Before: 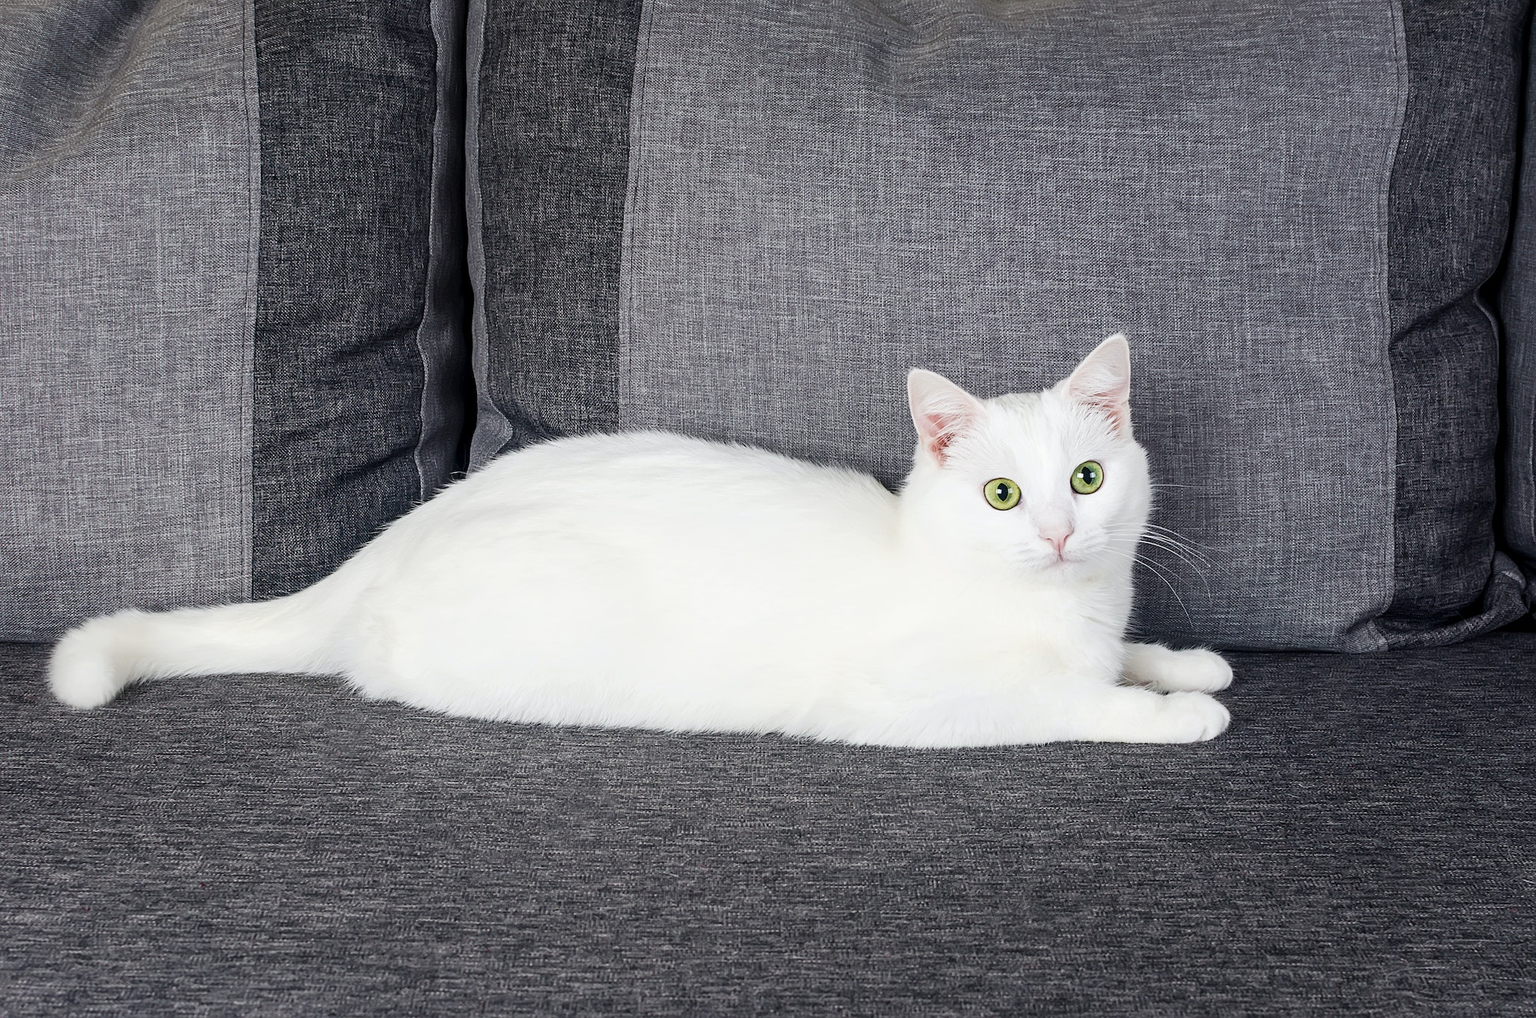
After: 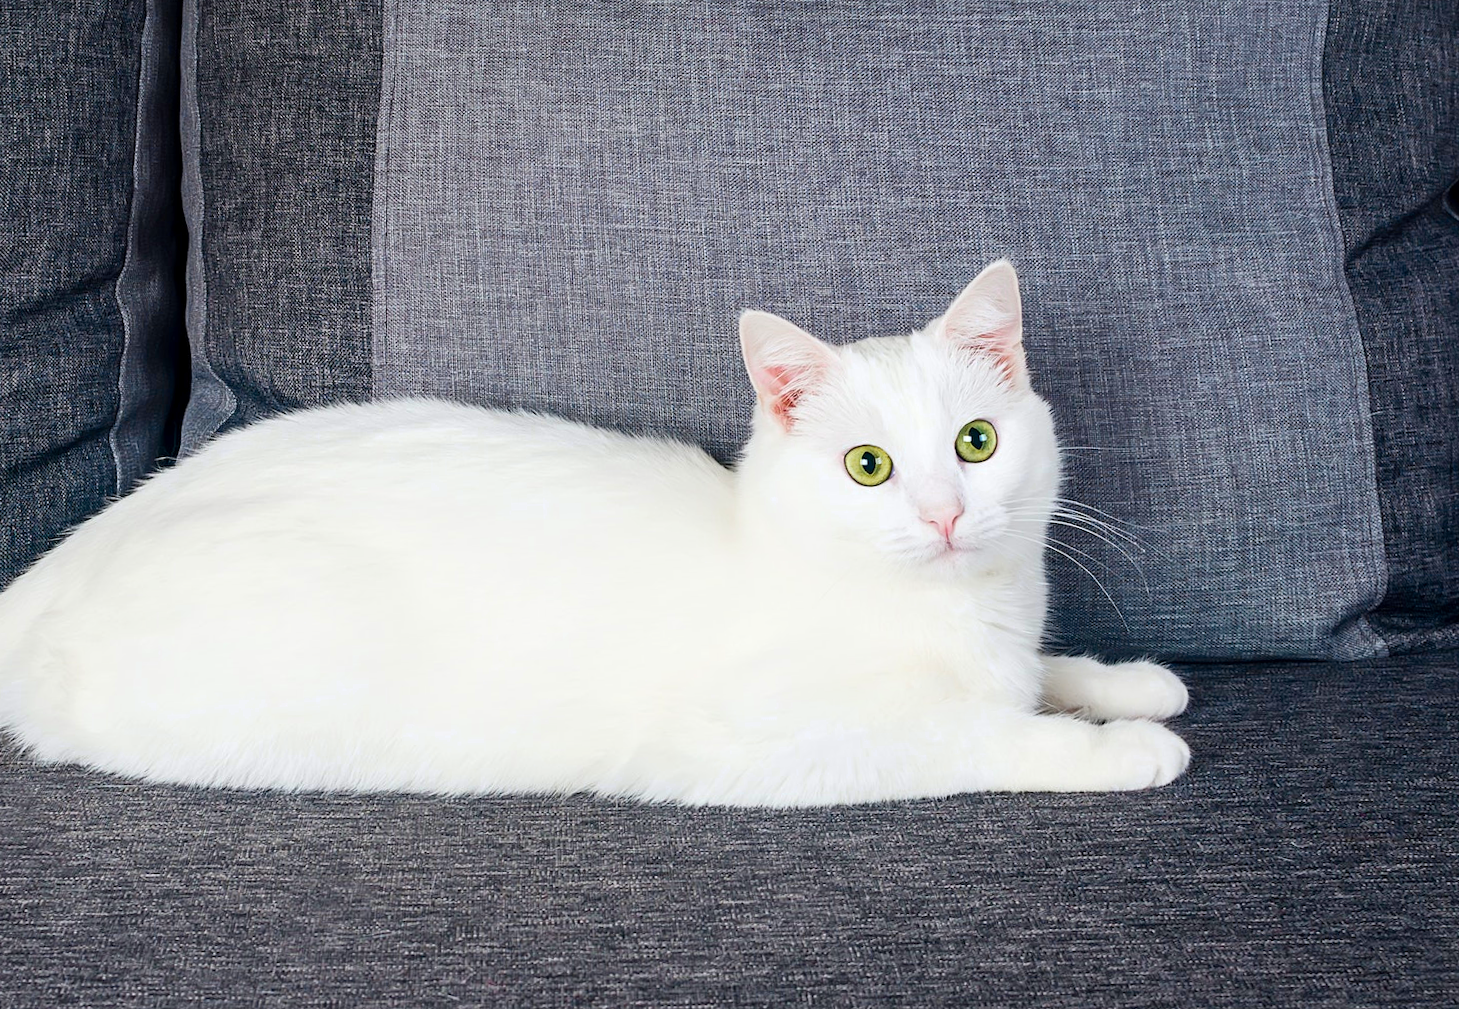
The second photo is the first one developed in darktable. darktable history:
rotate and perspective: rotation -1.68°, lens shift (vertical) -0.146, crop left 0.049, crop right 0.912, crop top 0.032, crop bottom 0.96
exposure: black level correction 0.001, compensate highlight preservation false
color zones: curves: ch0 [(0.254, 0.492) (0.724, 0.62)]; ch1 [(0.25, 0.528) (0.719, 0.796)]; ch2 [(0, 0.472) (0.25, 0.5) (0.73, 0.184)]
crop and rotate: left 20.74%, top 7.912%, right 0.375%, bottom 13.378%
contrast brightness saturation: contrast 0.08, saturation 0.2
